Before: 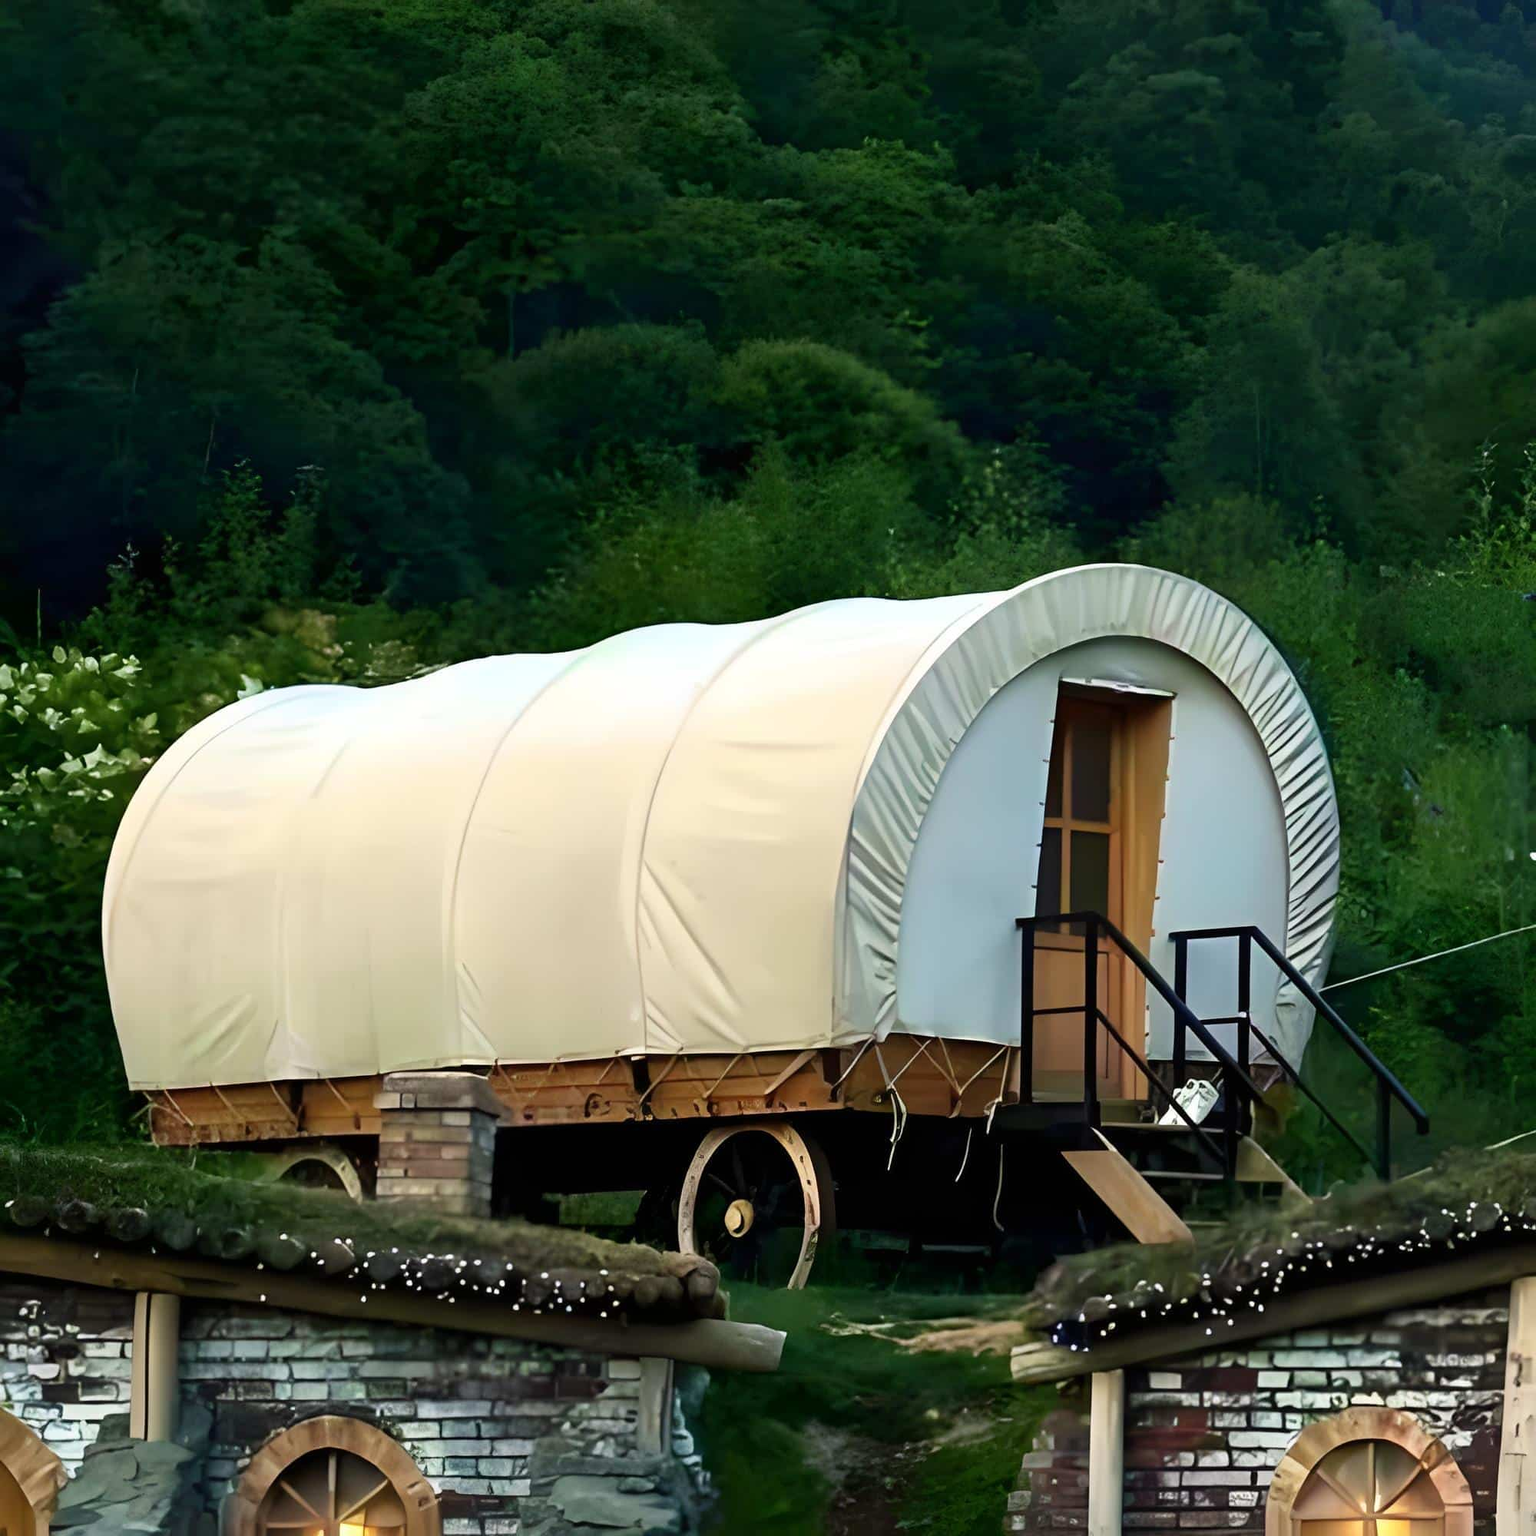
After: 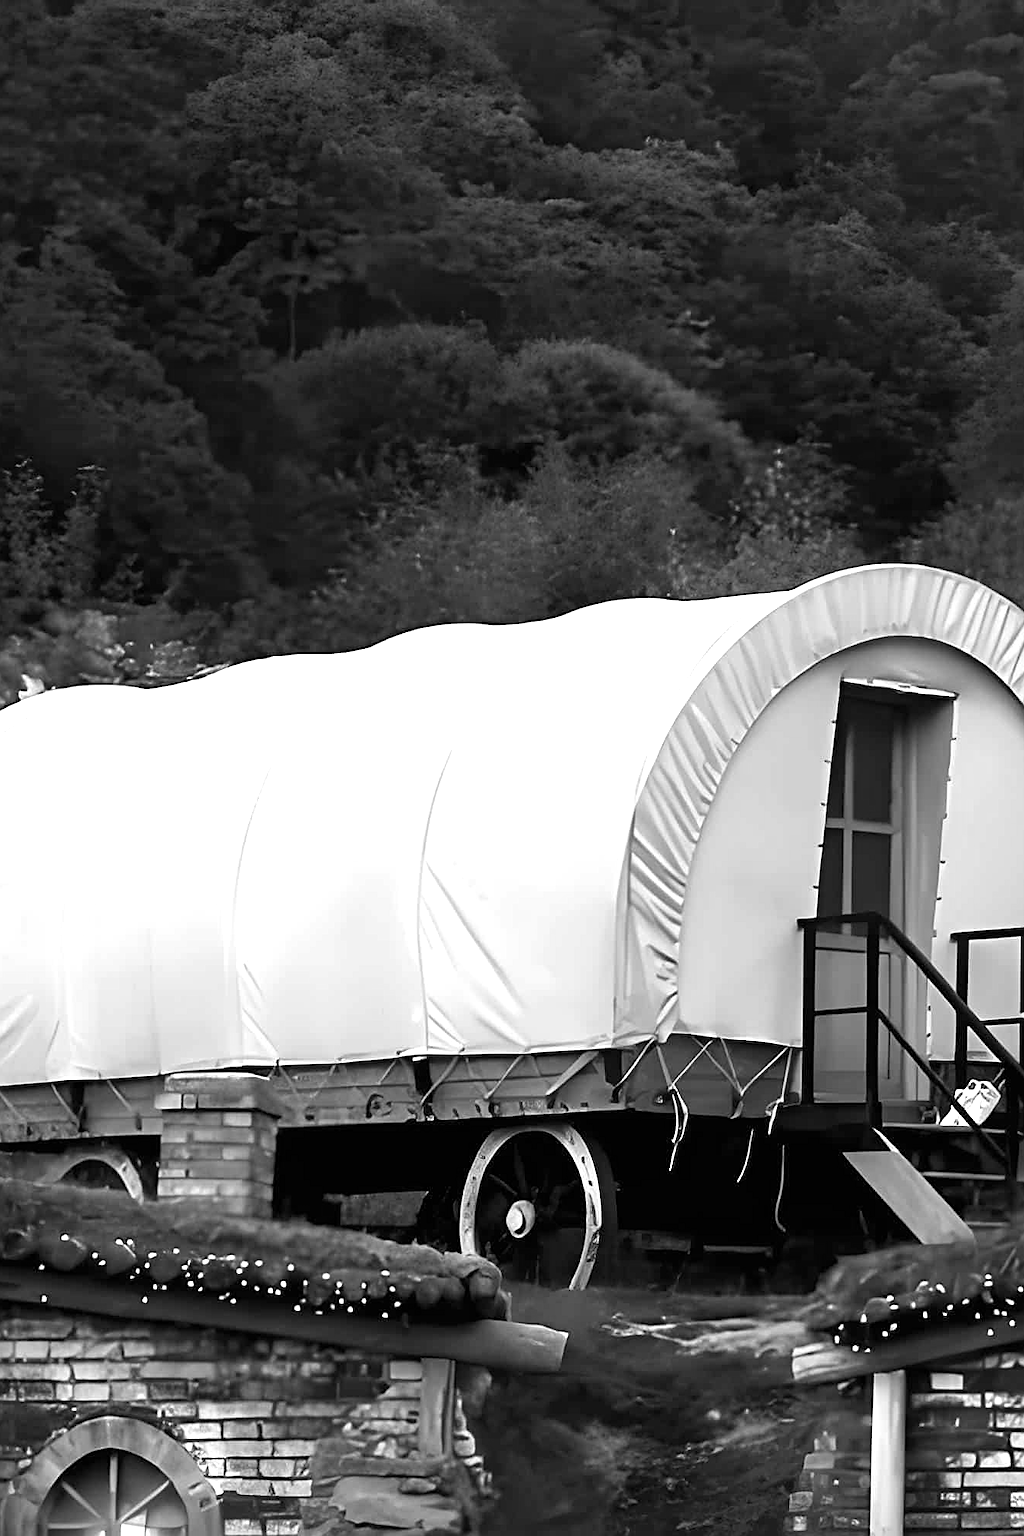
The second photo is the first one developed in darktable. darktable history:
sharpen: on, module defaults
crop and rotate: left 14.292%, right 19.041%
exposure: exposure 0.6 EV, compensate highlight preservation false
monochrome: on, module defaults
